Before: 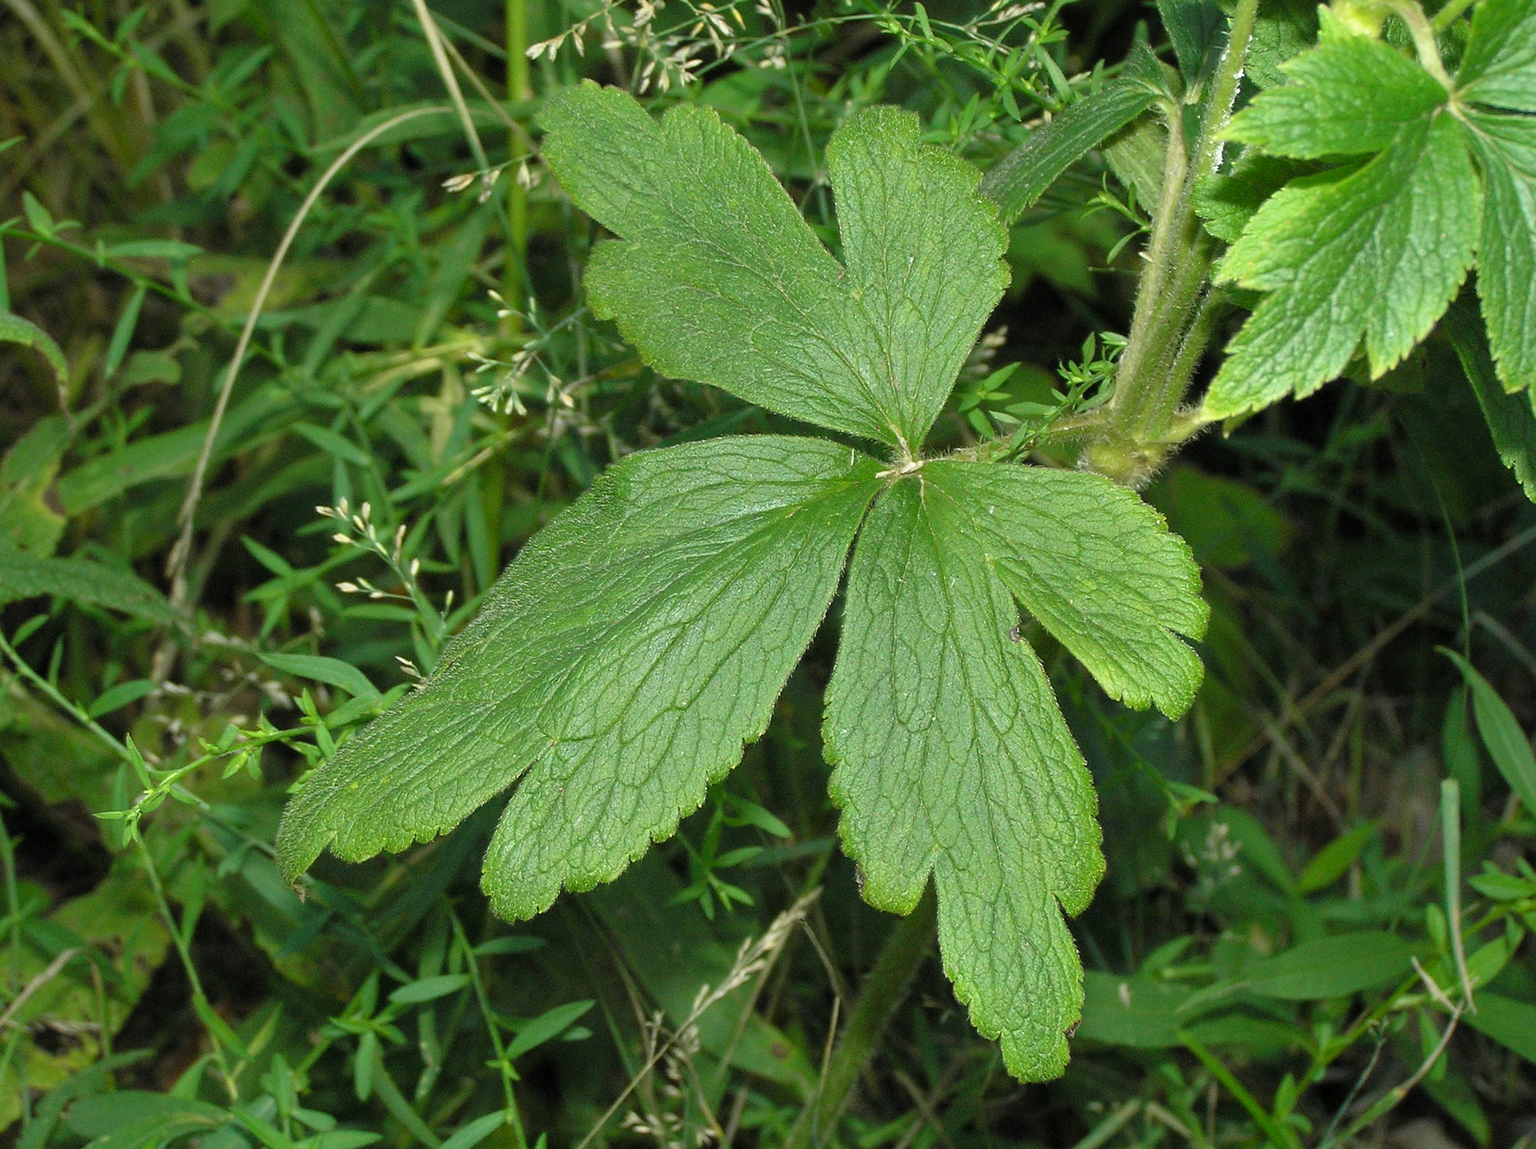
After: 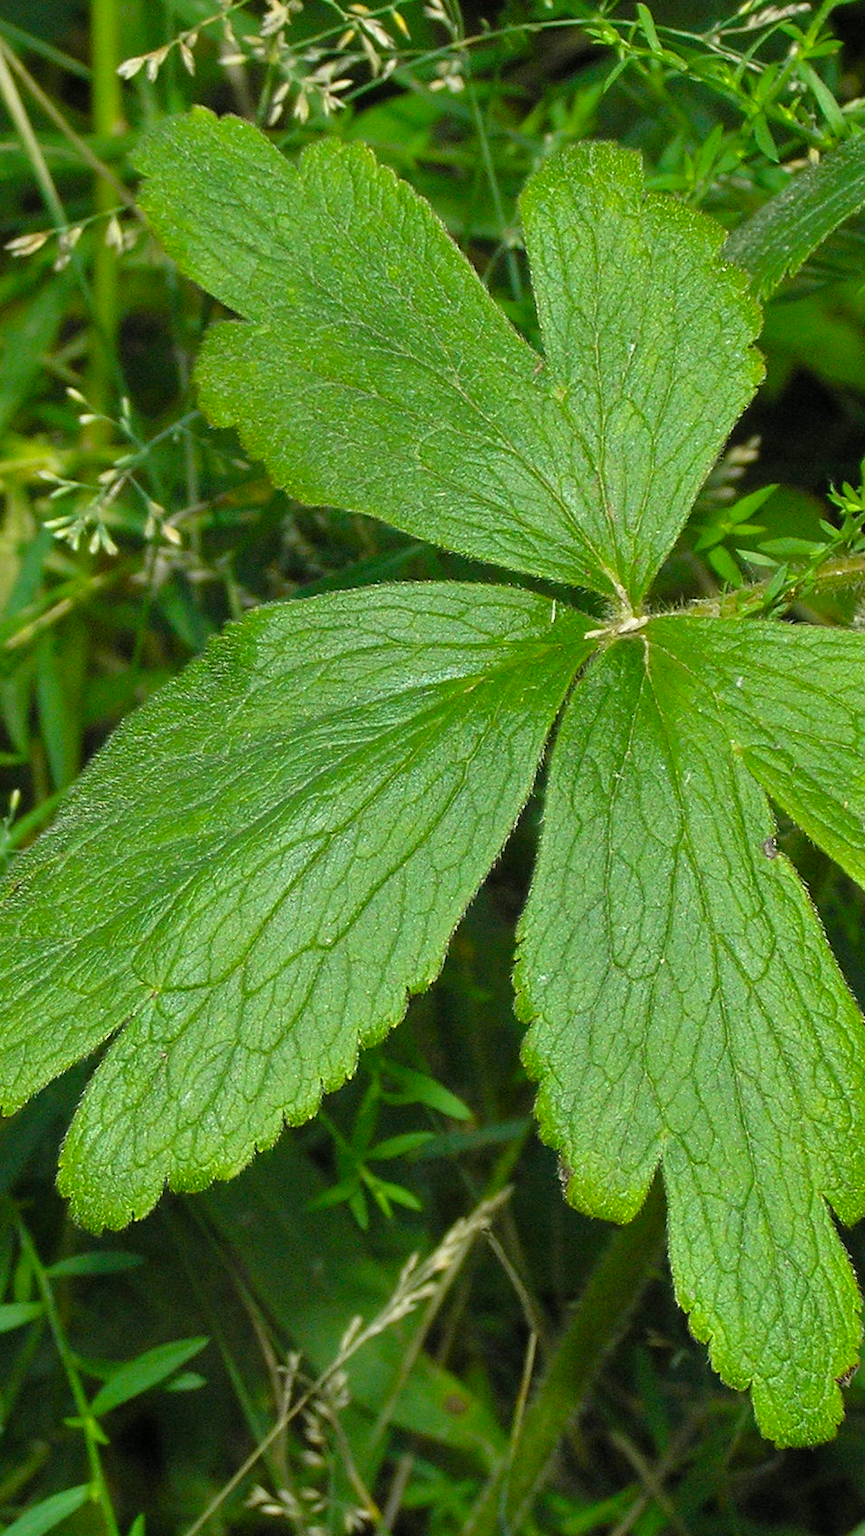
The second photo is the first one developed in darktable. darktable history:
crop: left 28.583%, right 29.231%
shadows and highlights: shadows 4.1, highlights -17.6, soften with gaussian
color balance rgb: perceptual saturation grading › global saturation 20%, global vibrance 20%
